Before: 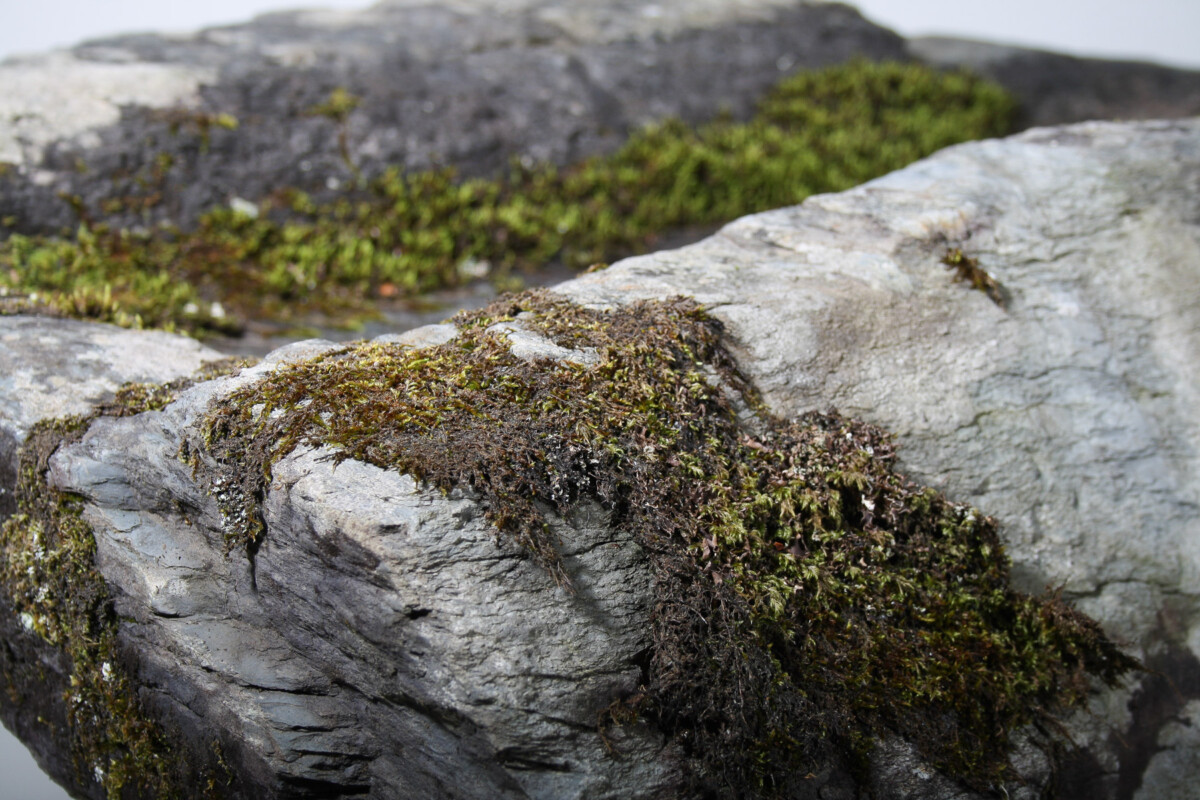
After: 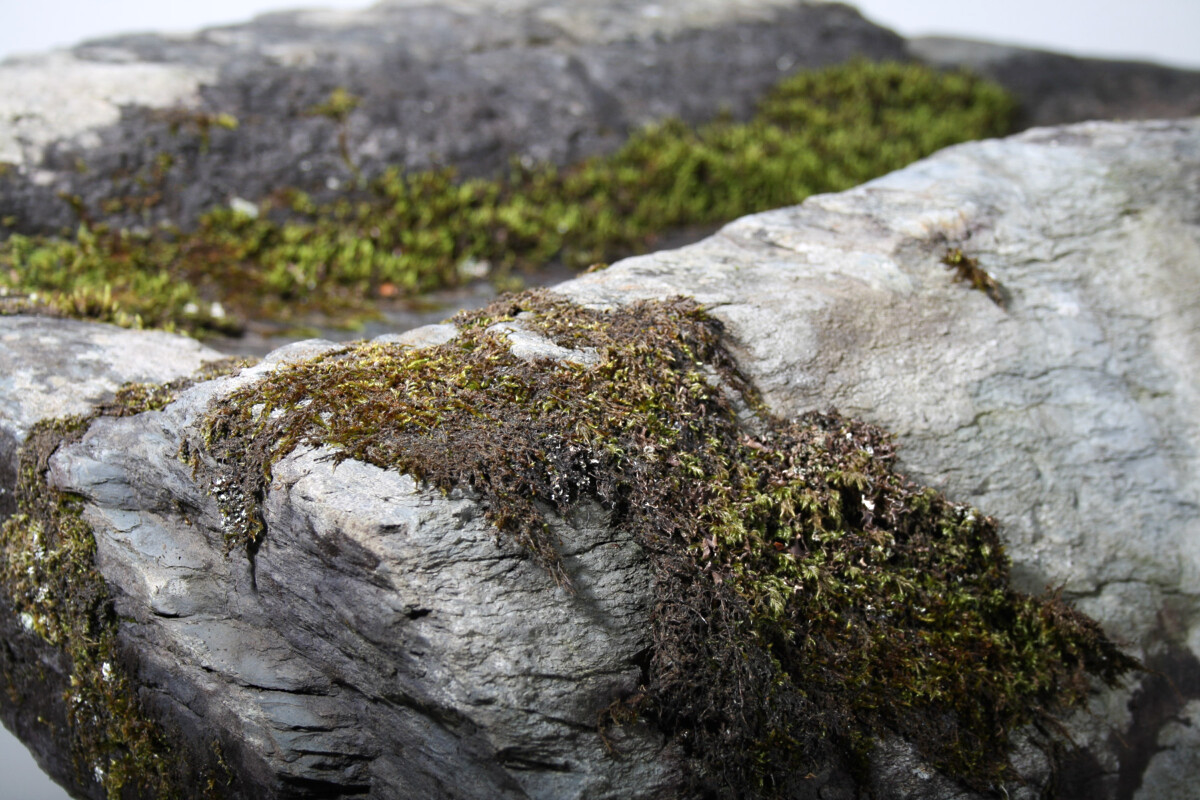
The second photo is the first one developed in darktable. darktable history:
sharpen: radius 5.325, amount 0.312, threshold 26.433
levels: levels [0, 0.48, 0.961]
color correction: saturation 0.98
